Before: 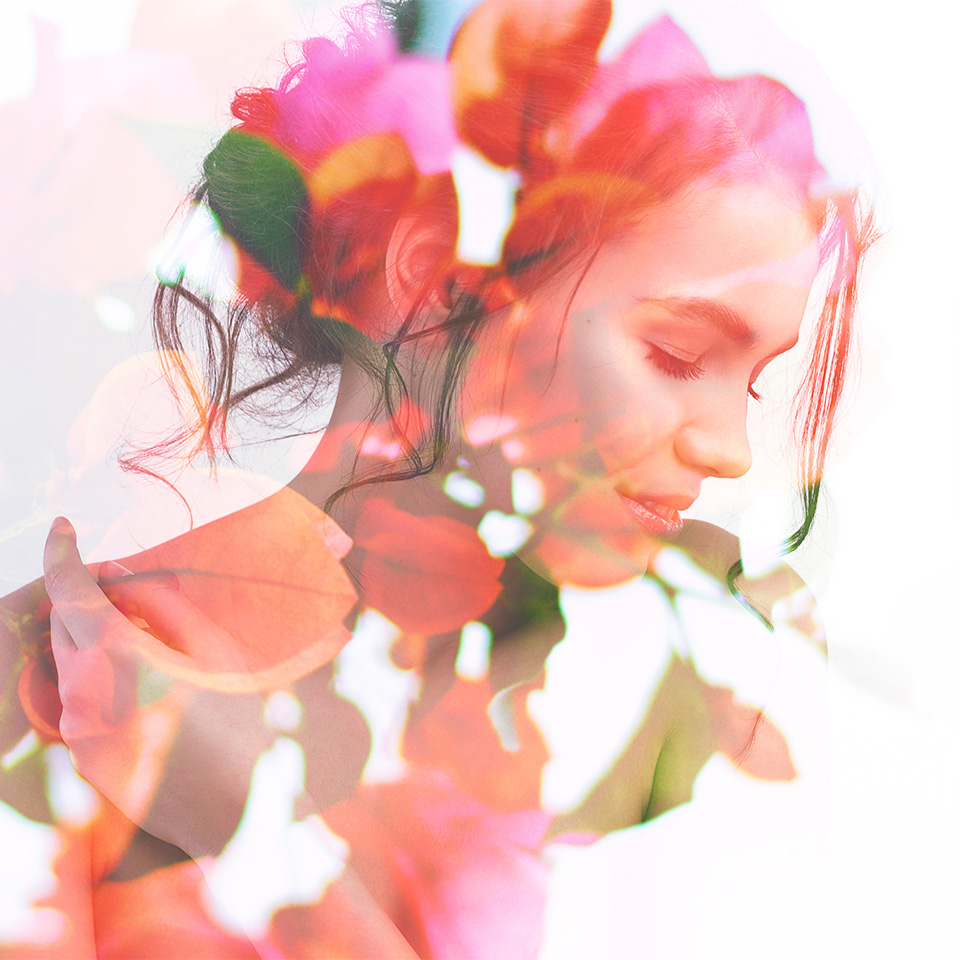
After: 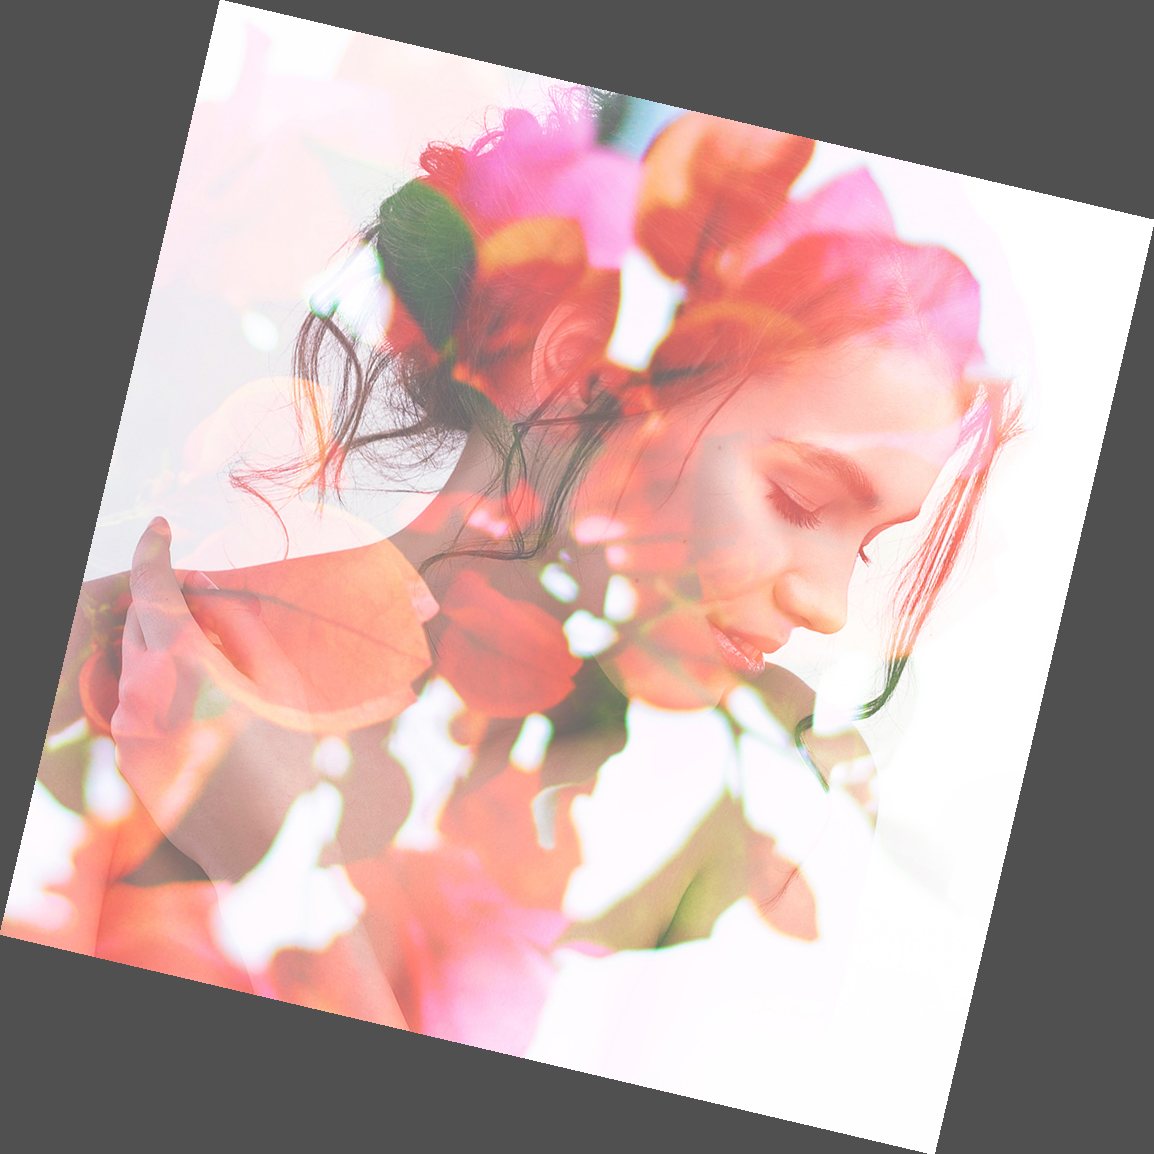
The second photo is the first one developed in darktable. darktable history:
rotate and perspective: rotation 13.27°, automatic cropping off
exposure: black level correction -0.087, compensate highlight preservation false
